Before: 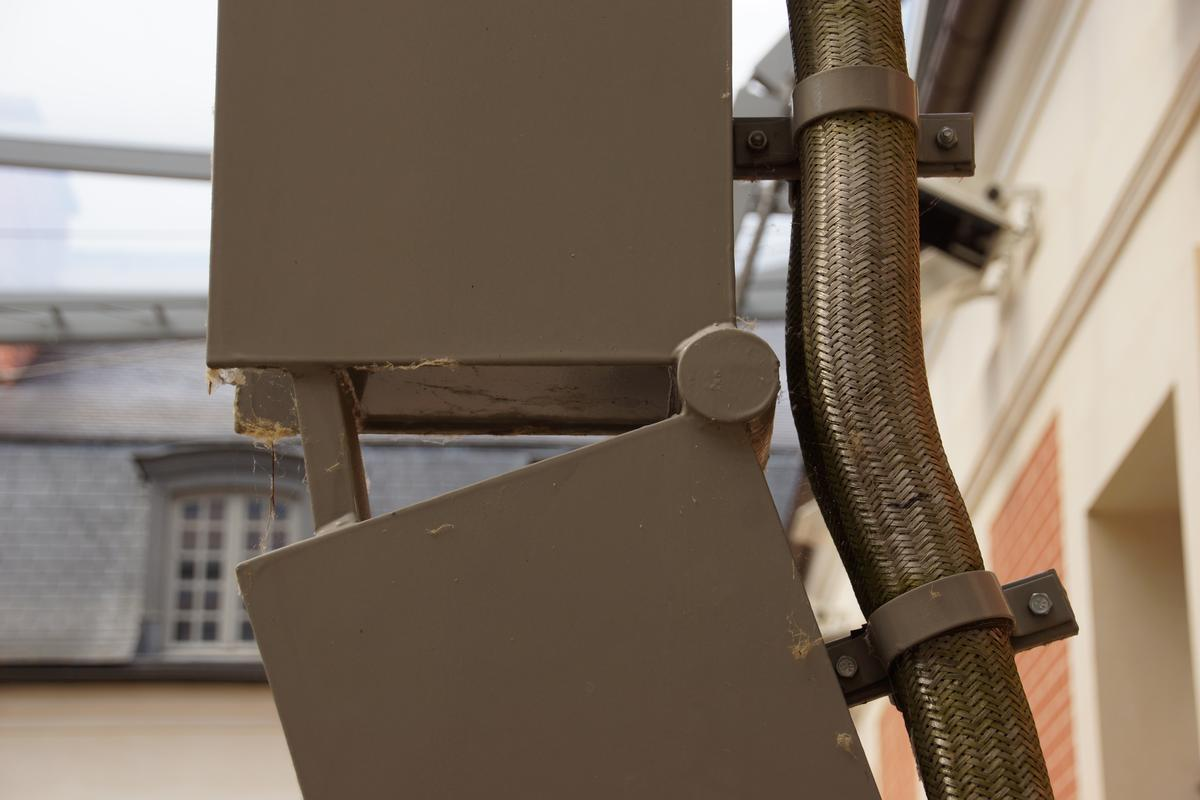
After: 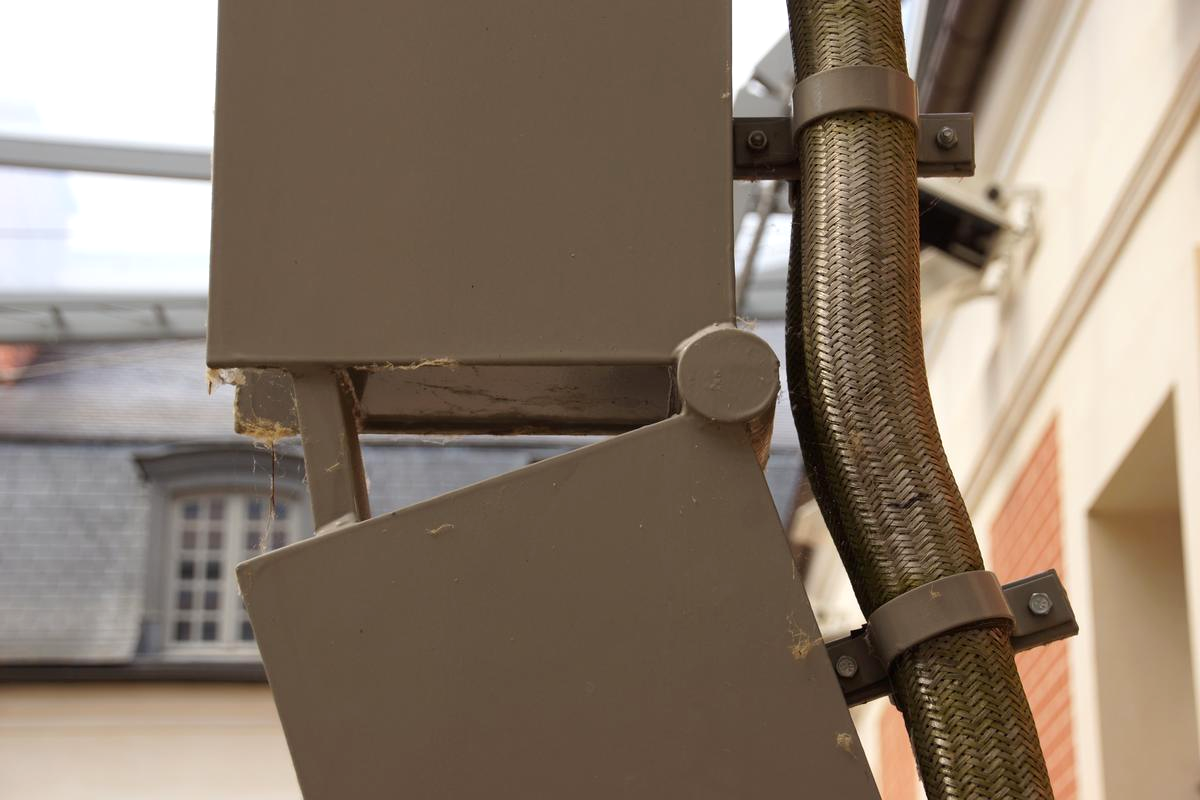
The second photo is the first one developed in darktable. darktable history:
exposure: exposure 0.292 EV, compensate highlight preservation false
